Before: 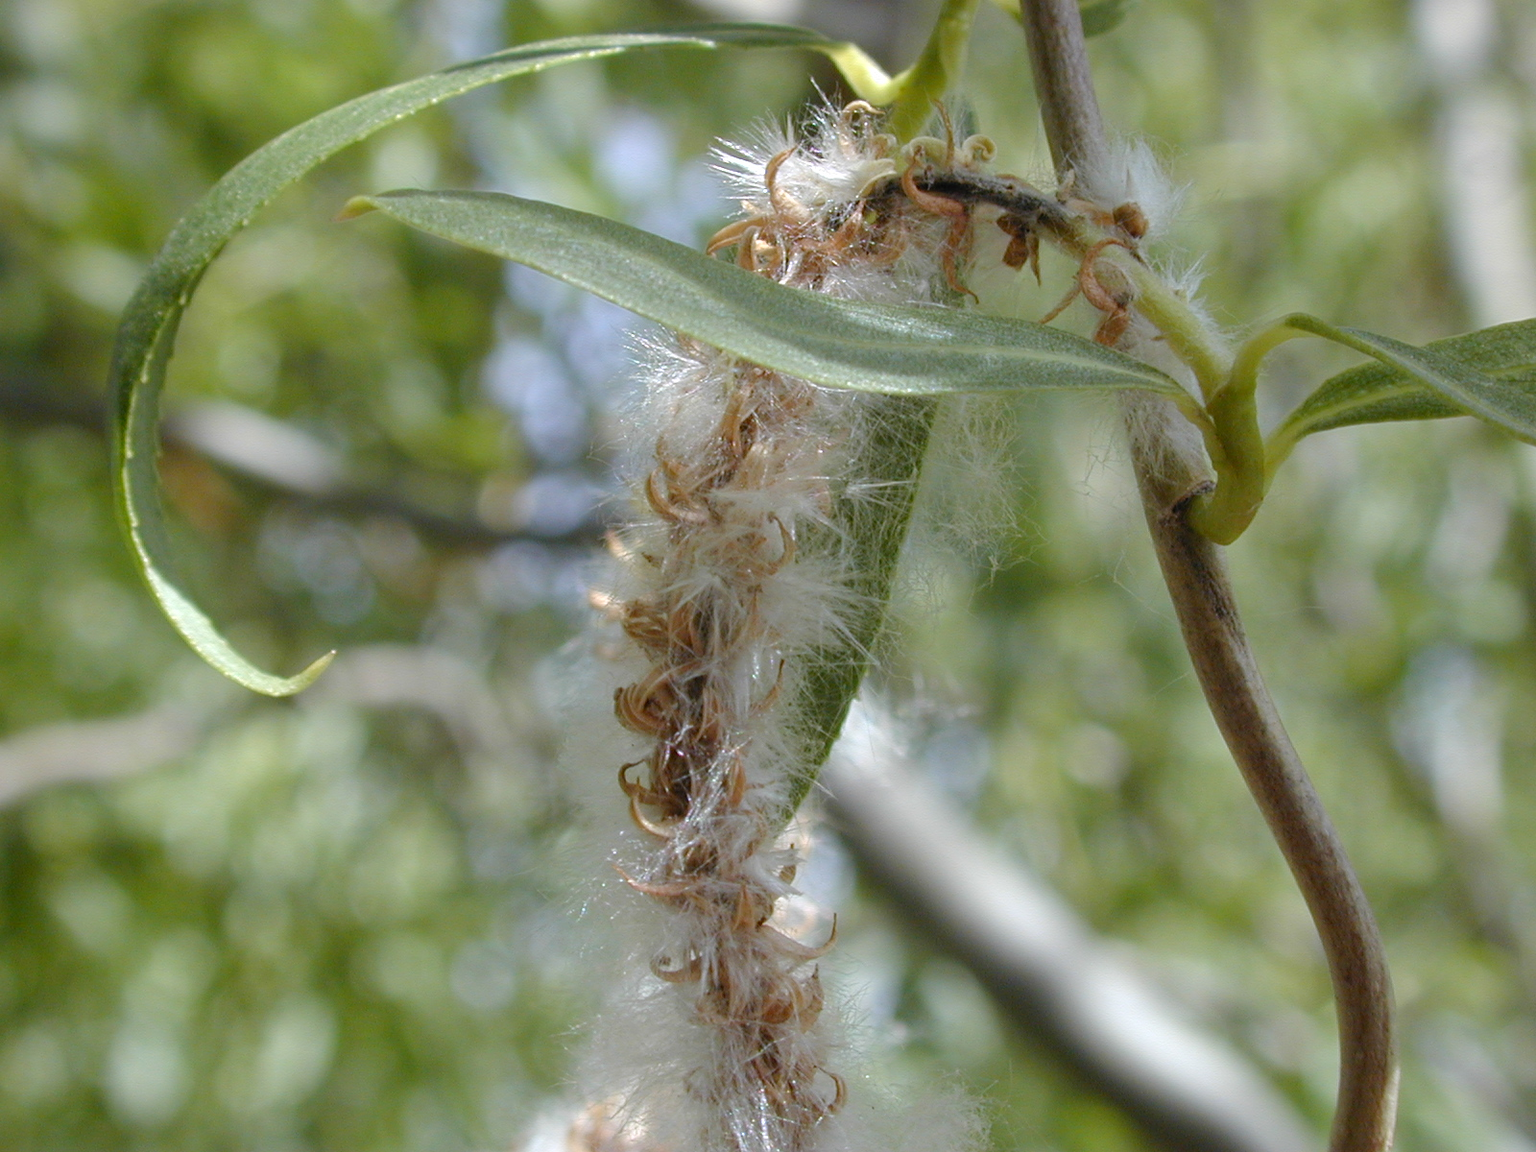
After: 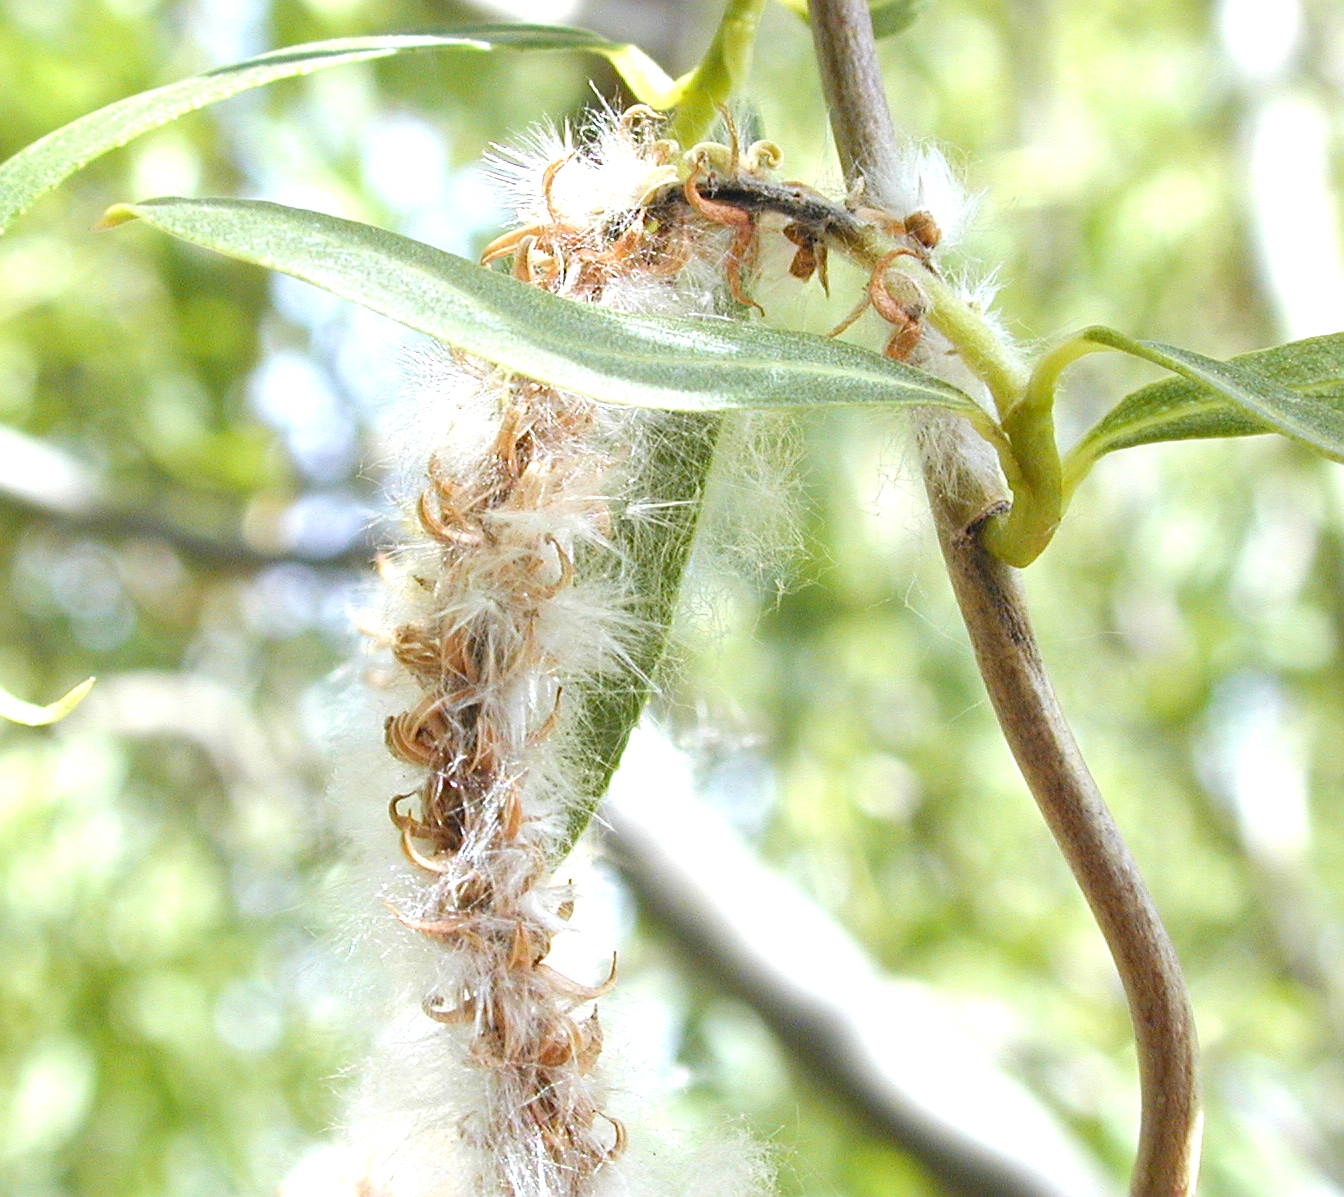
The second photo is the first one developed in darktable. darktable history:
sharpen: on, module defaults
crop: left 15.993%
exposure: black level correction 0, exposure 1.39 EV, compensate exposure bias true, compensate highlight preservation false
color zones: curves: ch1 [(0, 0.513) (0.143, 0.524) (0.286, 0.511) (0.429, 0.506) (0.571, 0.503) (0.714, 0.503) (0.857, 0.508) (1, 0.513)]
